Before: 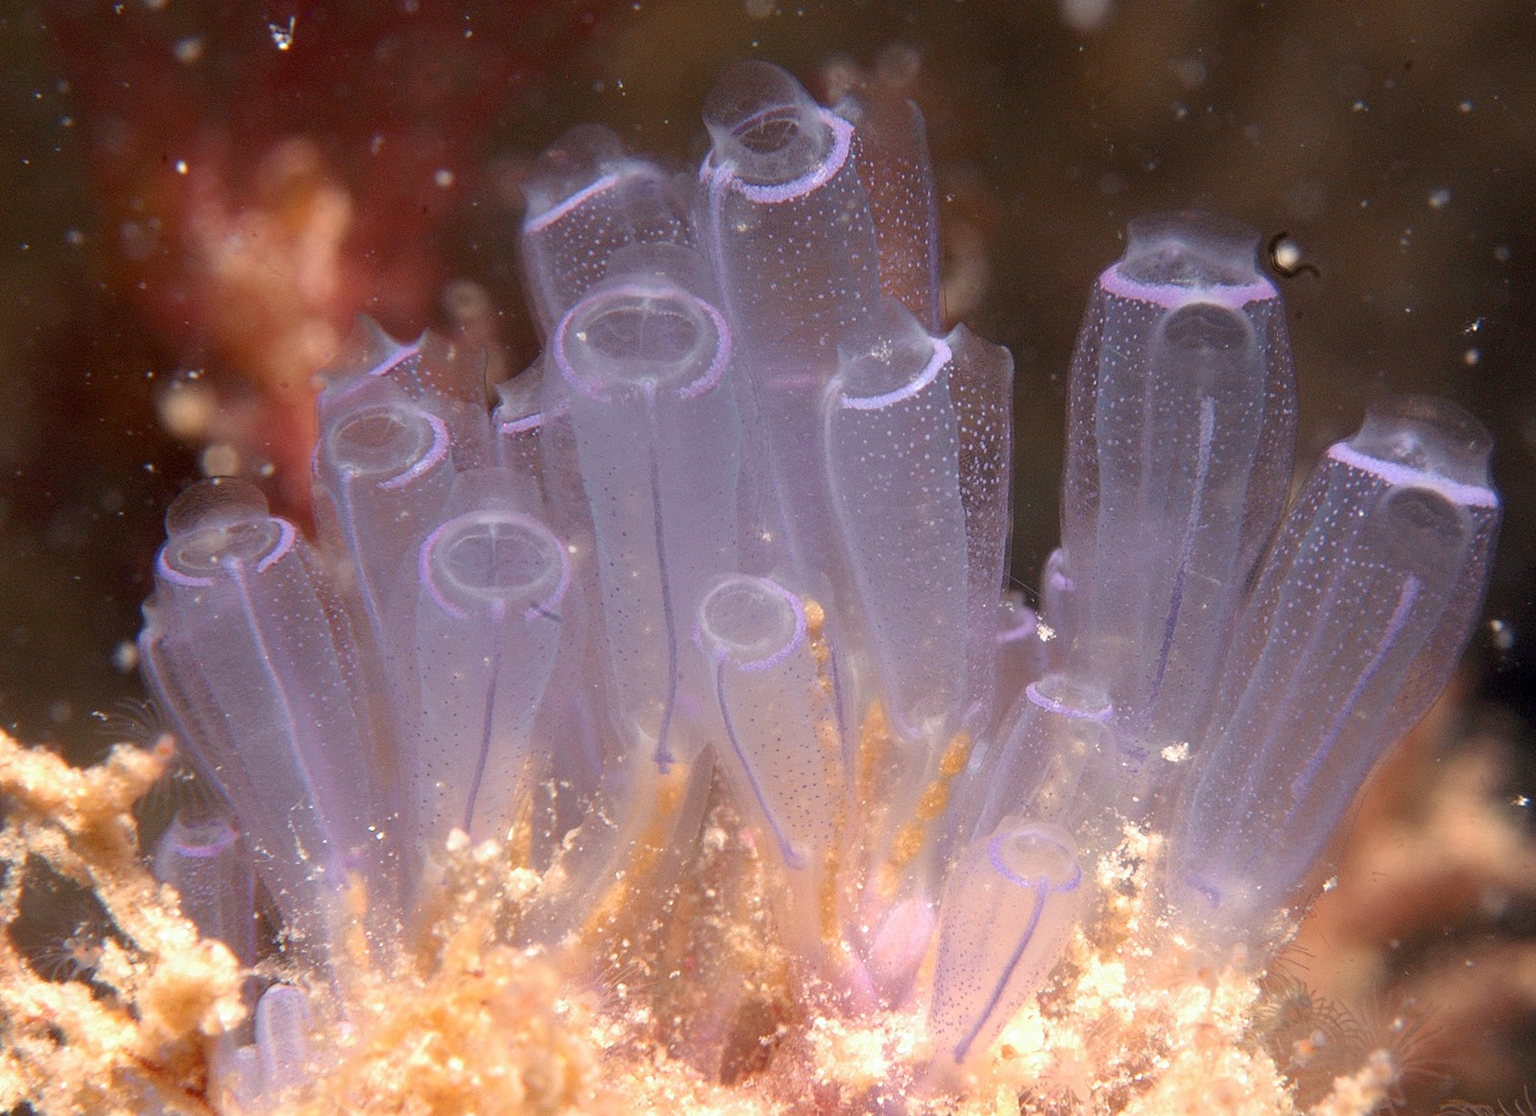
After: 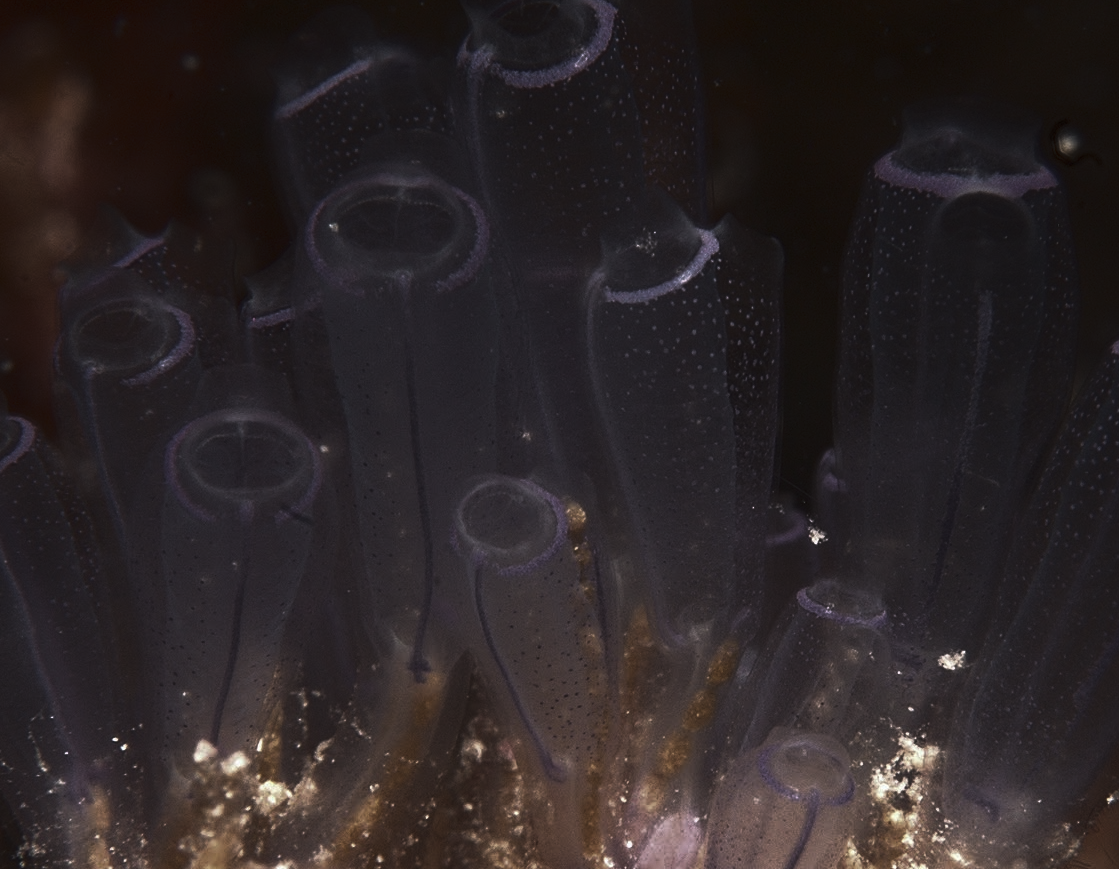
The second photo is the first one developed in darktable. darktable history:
crop and rotate: left 17.046%, top 10.659%, right 12.989%, bottom 14.553%
tone curve: curves: ch0 [(0, 0) (0.765, 0.349) (1, 1)], color space Lab, linked channels, preserve colors none
